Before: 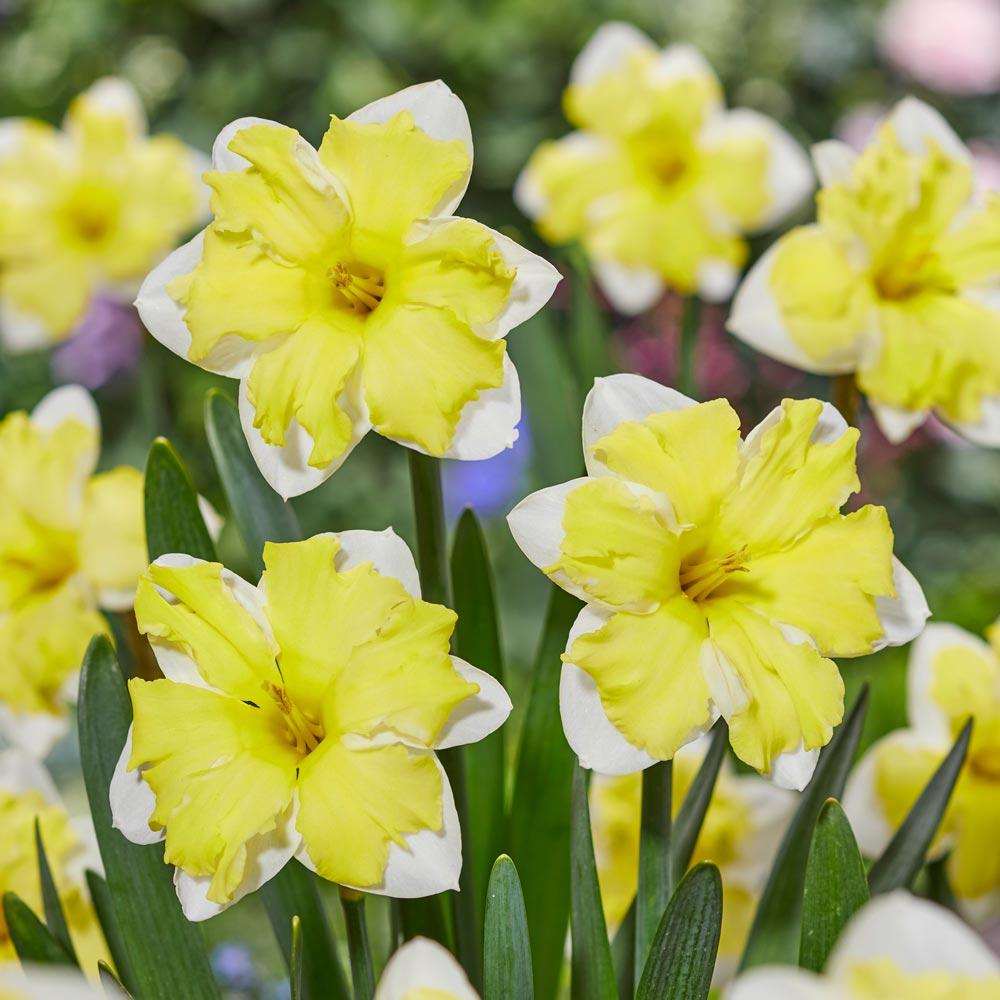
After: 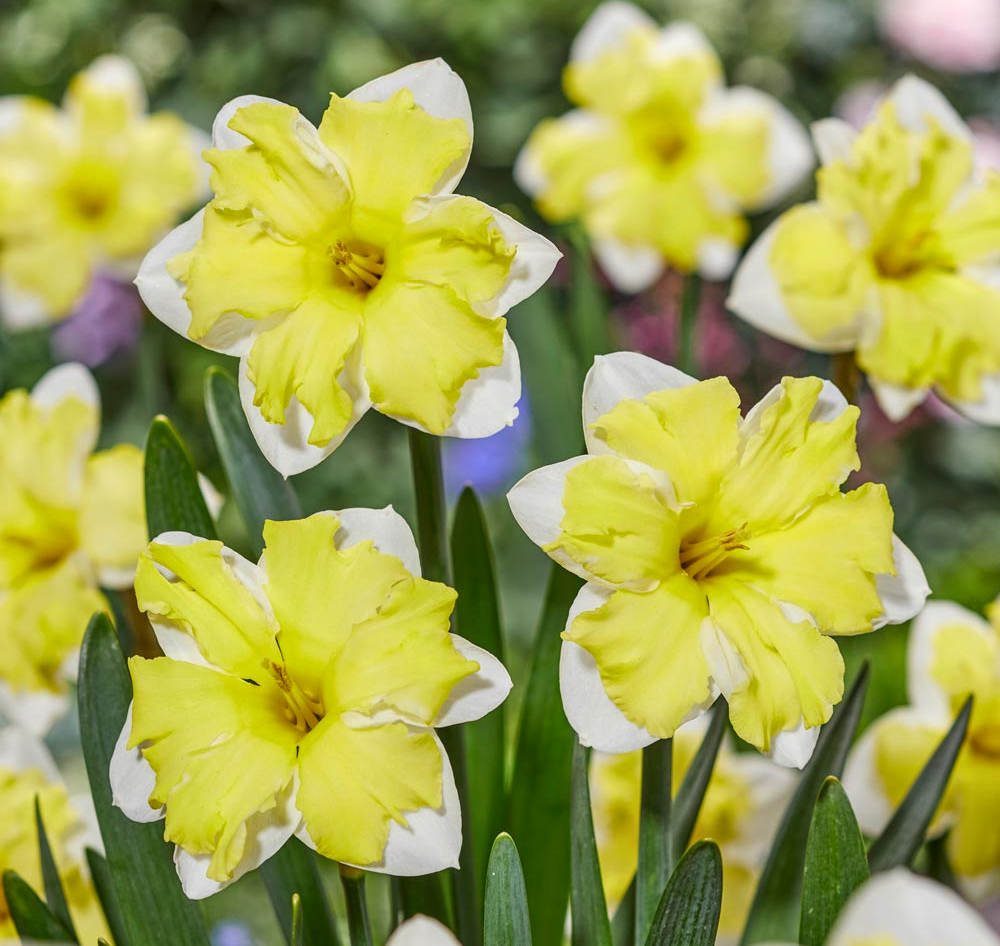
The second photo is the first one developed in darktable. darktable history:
crop and rotate: top 2.234%, bottom 3.089%
local contrast: on, module defaults
